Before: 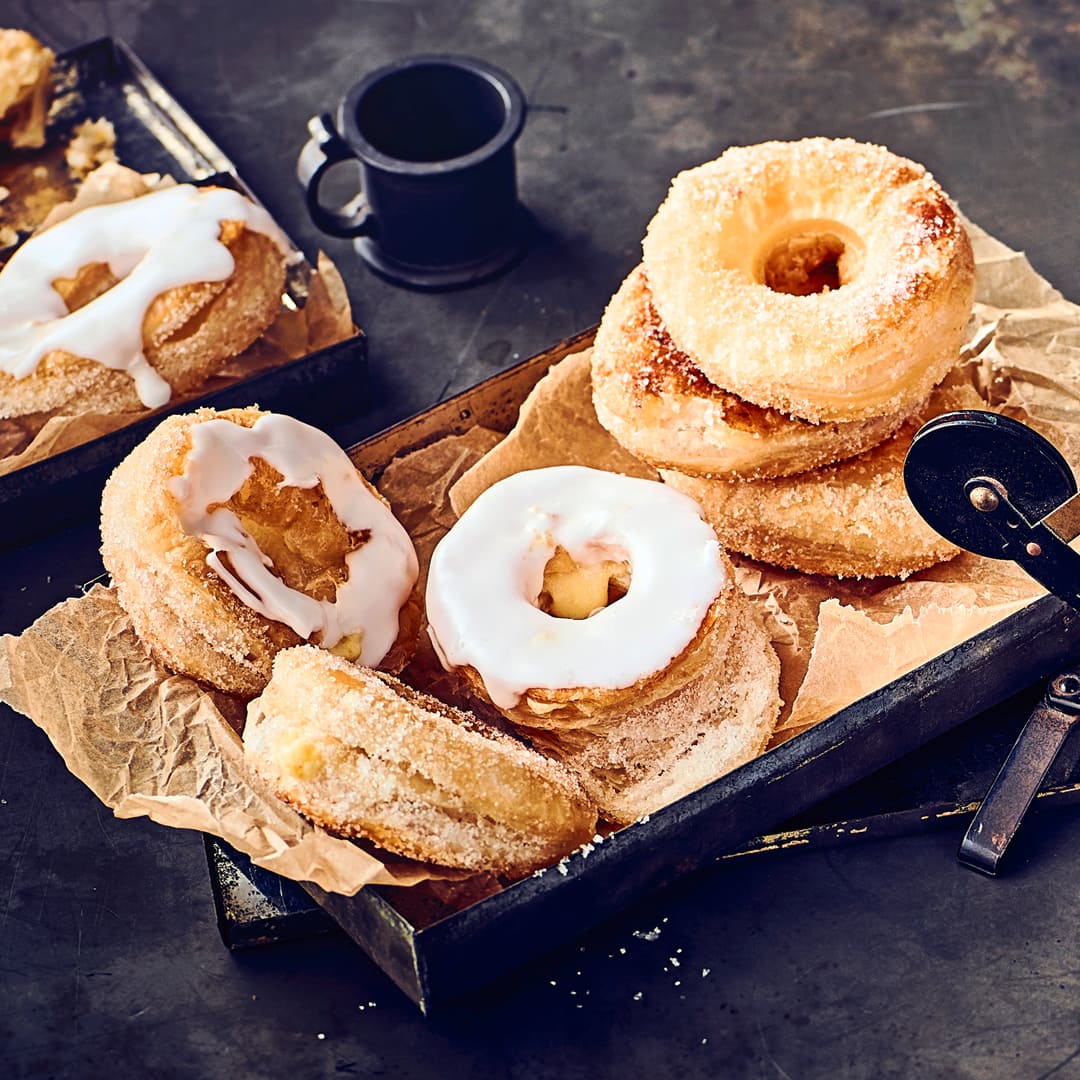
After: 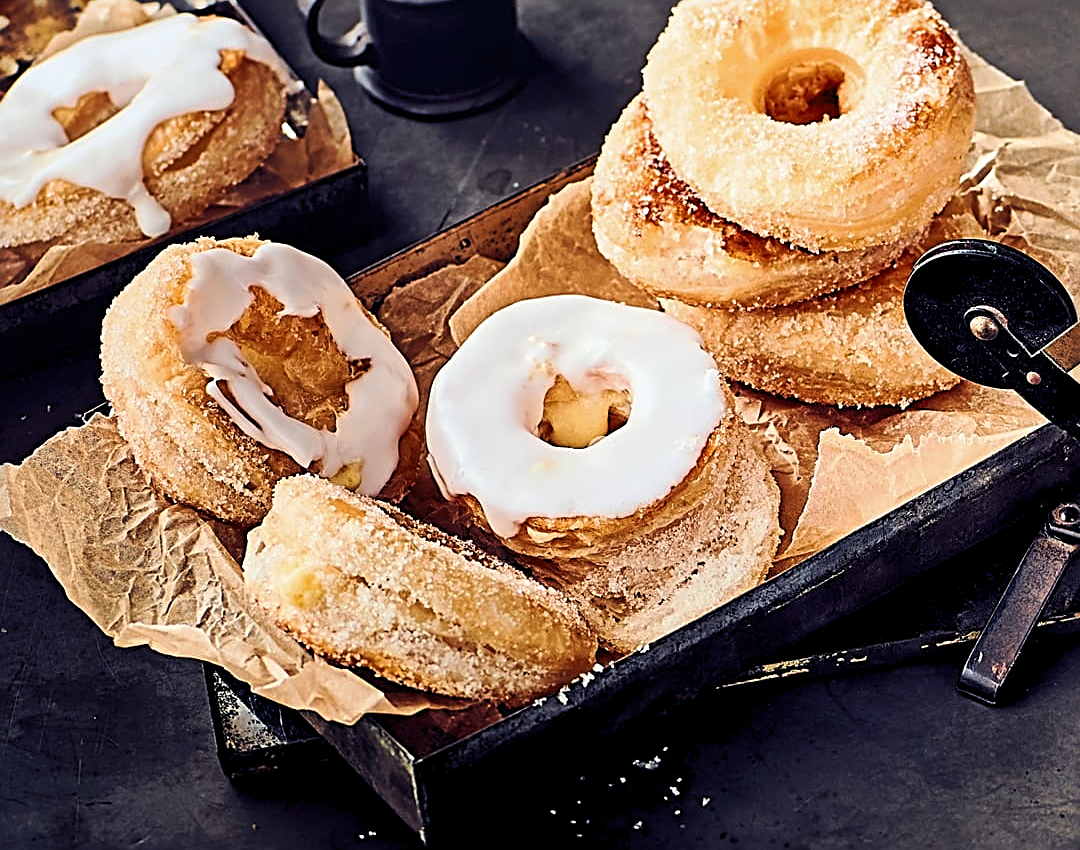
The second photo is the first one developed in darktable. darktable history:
exposure: exposure -0.112 EV, compensate highlight preservation false
sharpen: radius 2.53, amount 0.623
levels: levels [0.026, 0.507, 0.987]
crop and rotate: top 15.924%, bottom 5.334%
